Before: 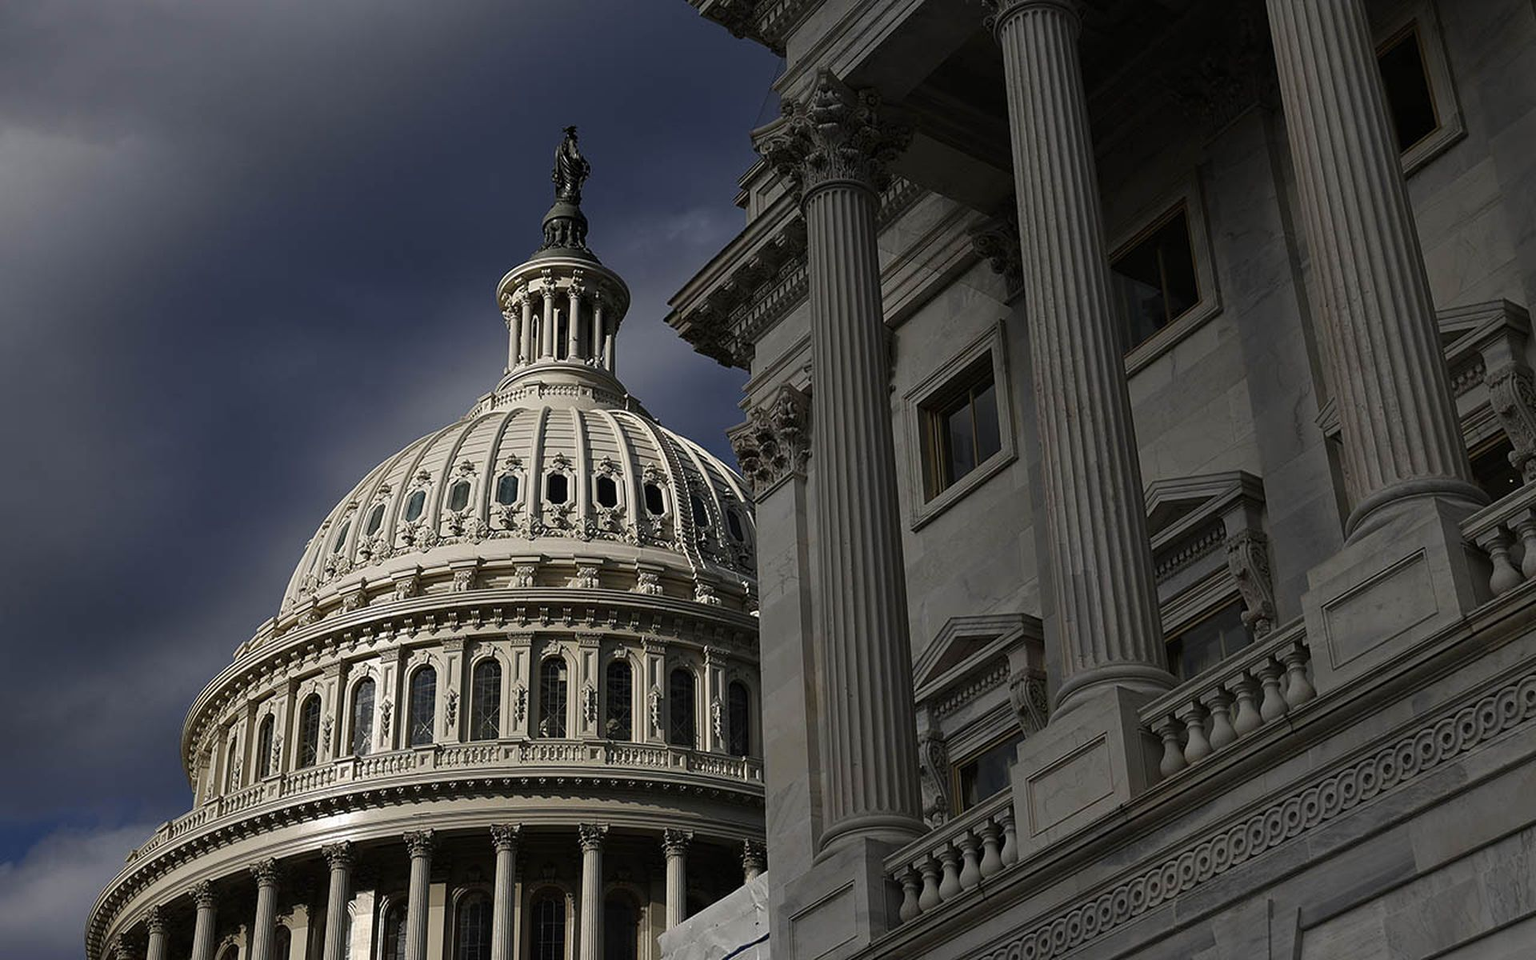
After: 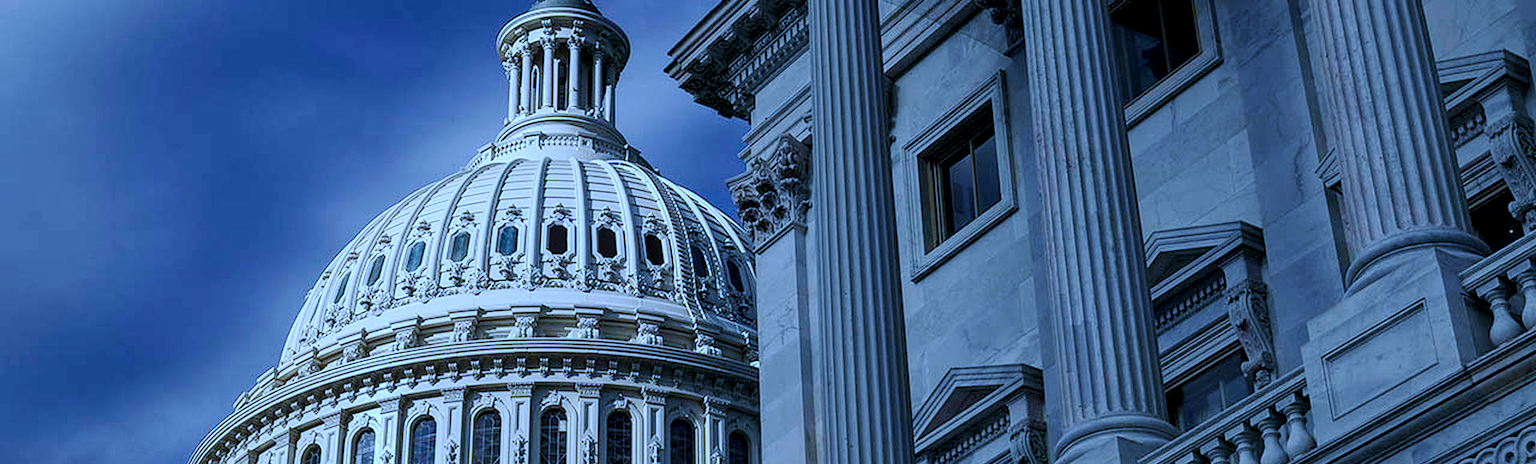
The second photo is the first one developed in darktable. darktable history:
white balance: red 0.766, blue 1.537
local contrast: on, module defaults
base curve: curves: ch0 [(0, 0) (0.158, 0.273) (0.879, 0.895) (1, 1)], preserve colors none
exposure: exposure 0.207 EV, compensate highlight preservation false
crop and rotate: top 26.056%, bottom 25.543%
